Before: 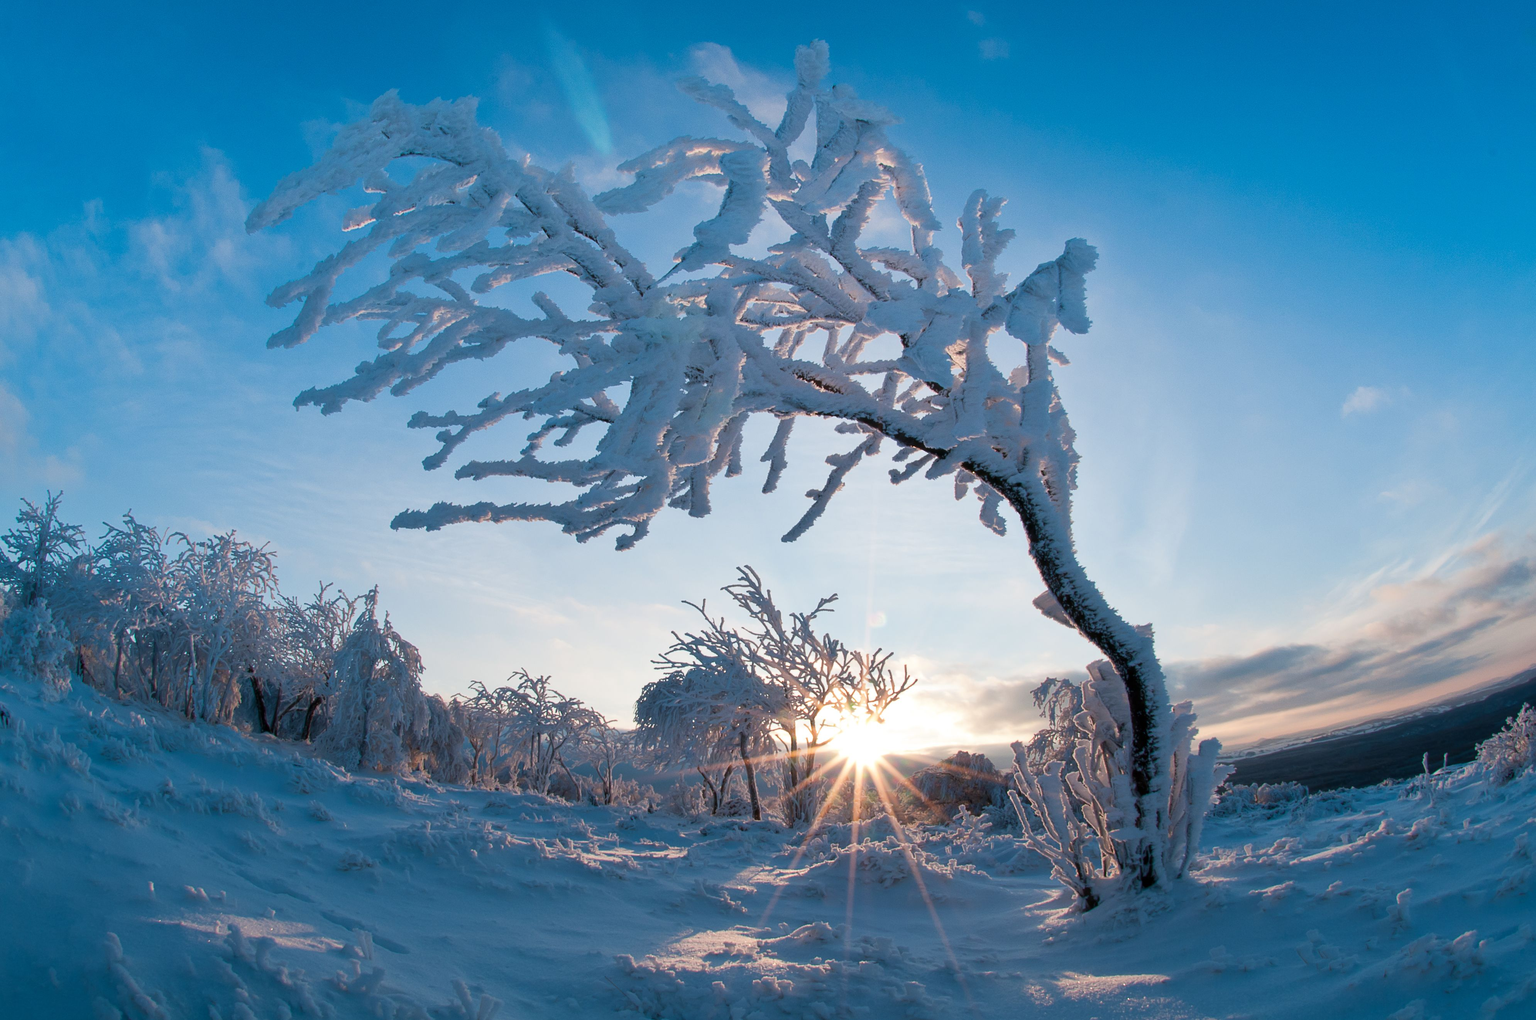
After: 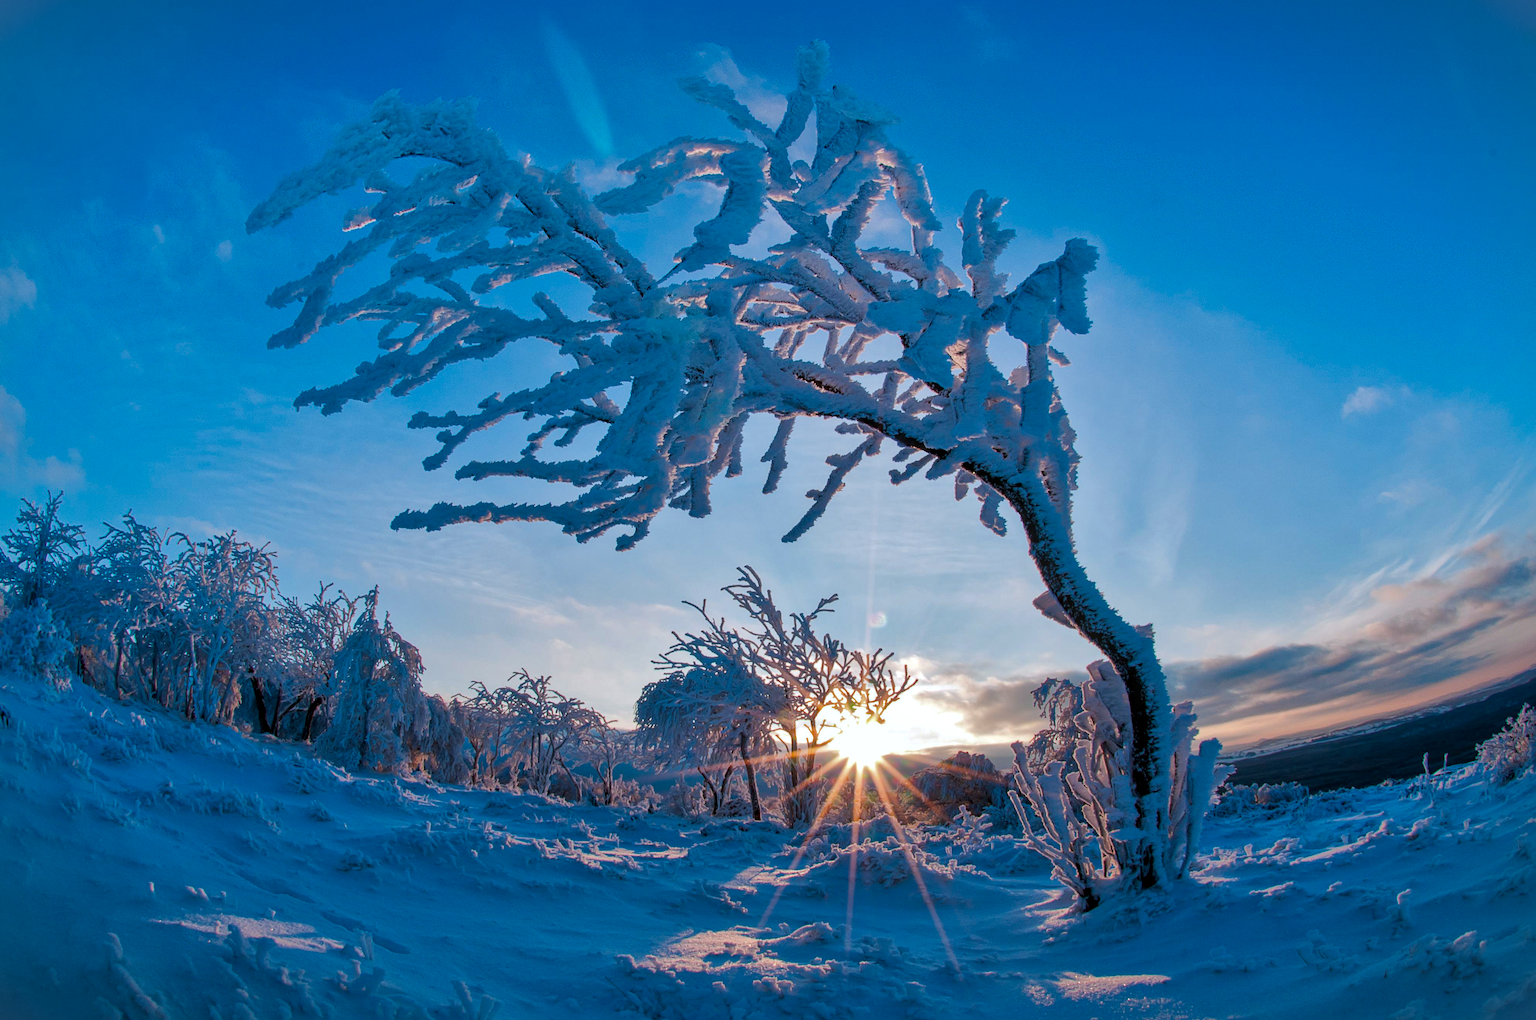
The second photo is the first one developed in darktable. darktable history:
base curve: curves: ch0 [(0, 0) (0.74, 0.67) (1, 1)]
vignetting: fall-off start 100%, brightness -0.282, width/height ratio 1.31
shadows and highlights: on, module defaults
color correction: highlights a* -0.772, highlights b* -8.92
color balance rgb: perceptual saturation grading › global saturation 20%, global vibrance 20%
haze removal: adaptive false
tone curve: curves: ch0 [(0, 0) (0.003, 0.019) (0.011, 0.022) (0.025, 0.027) (0.044, 0.037) (0.069, 0.049) (0.1, 0.066) (0.136, 0.091) (0.177, 0.125) (0.224, 0.159) (0.277, 0.206) (0.335, 0.266) (0.399, 0.332) (0.468, 0.411) (0.543, 0.492) (0.623, 0.577) (0.709, 0.668) (0.801, 0.767) (0.898, 0.869) (1, 1)], preserve colors none
local contrast: on, module defaults
